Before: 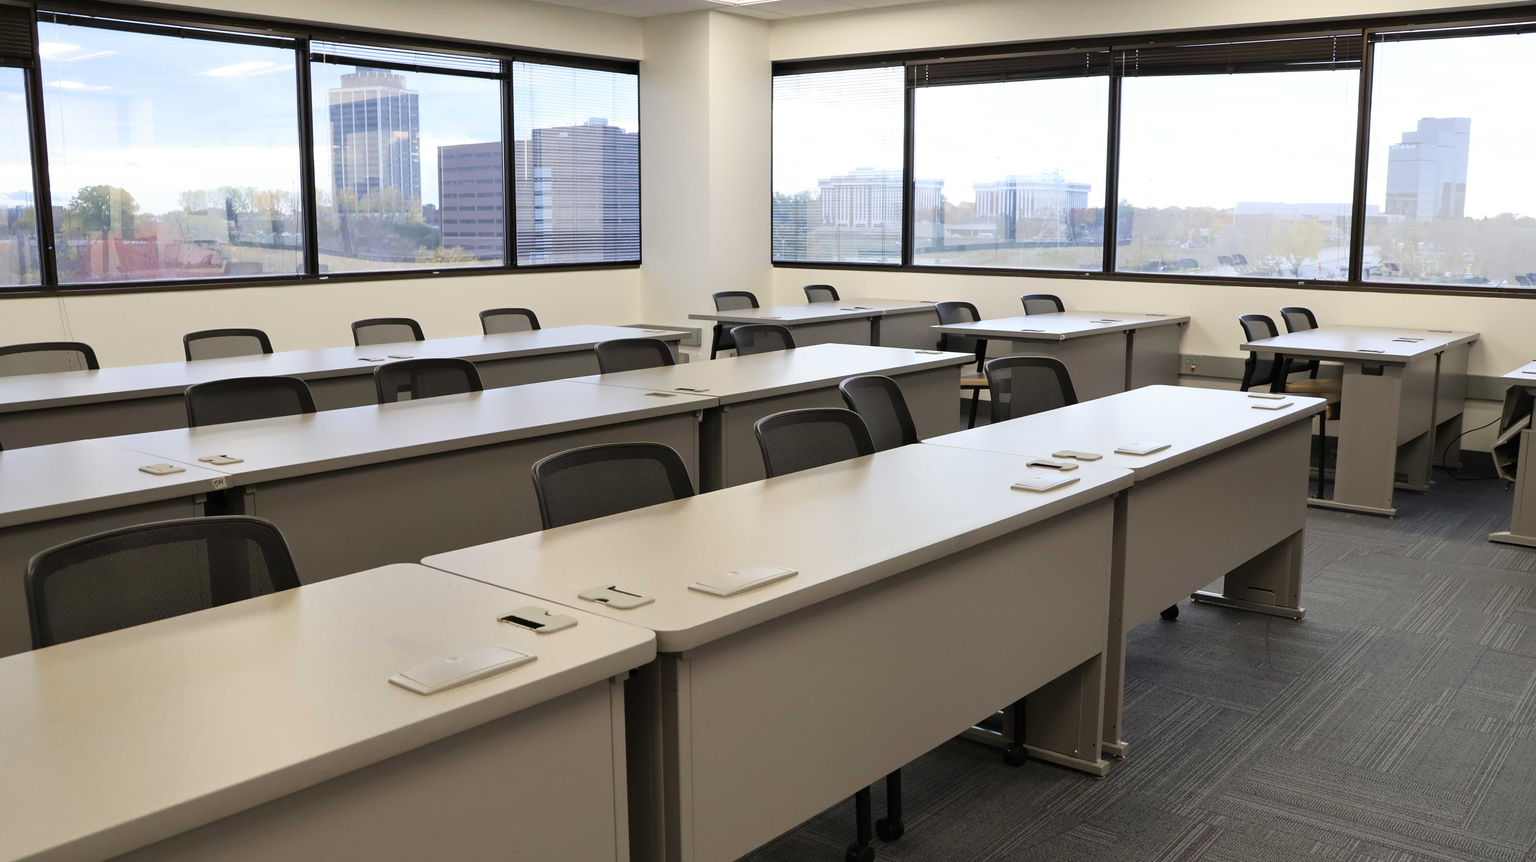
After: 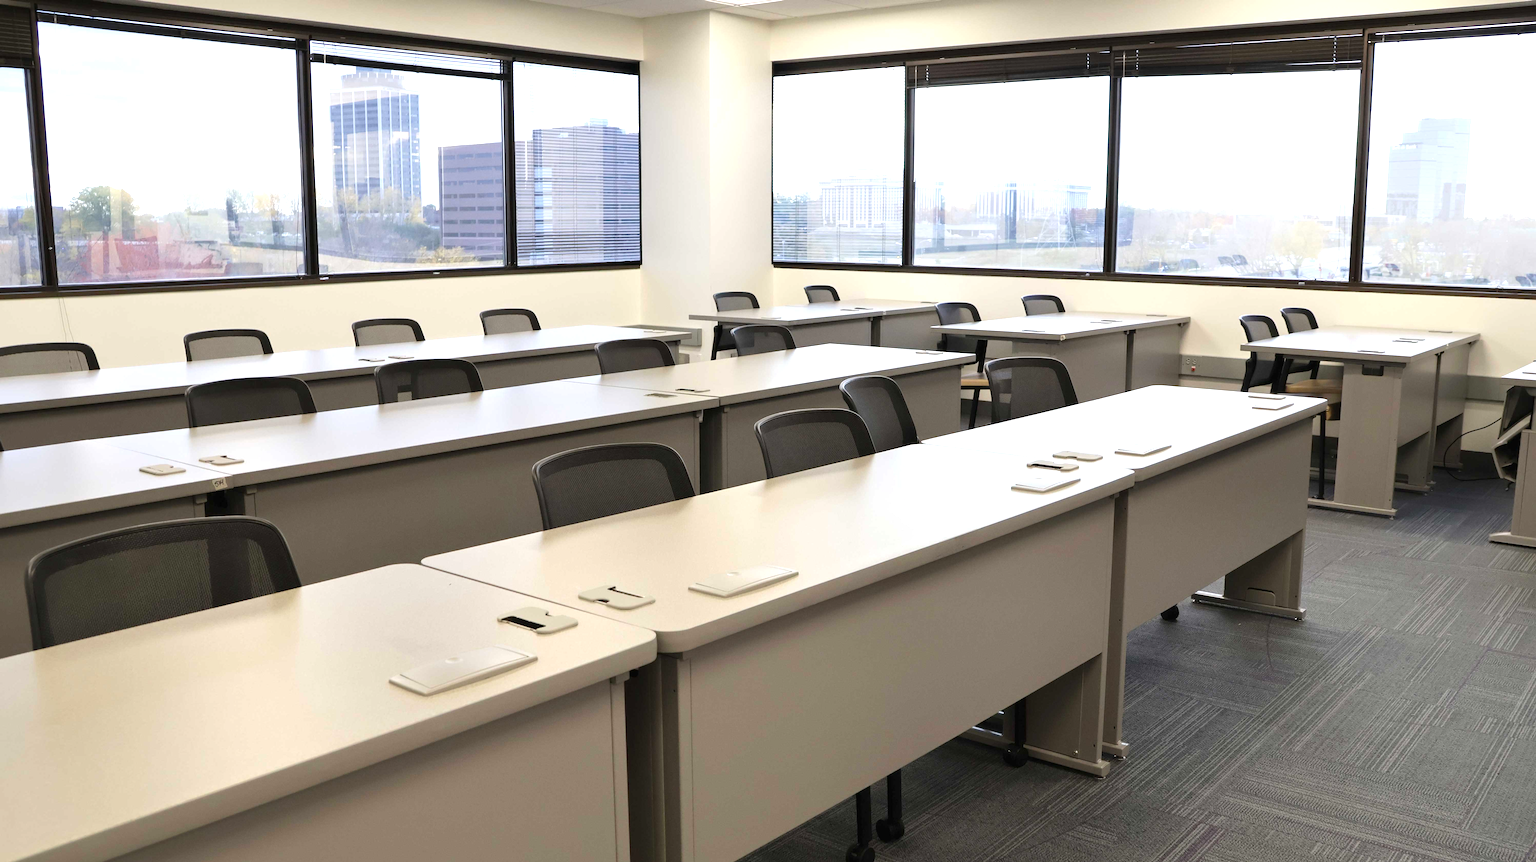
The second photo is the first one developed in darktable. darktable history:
exposure: exposure 0.587 EV, compensate highlight preservation false
